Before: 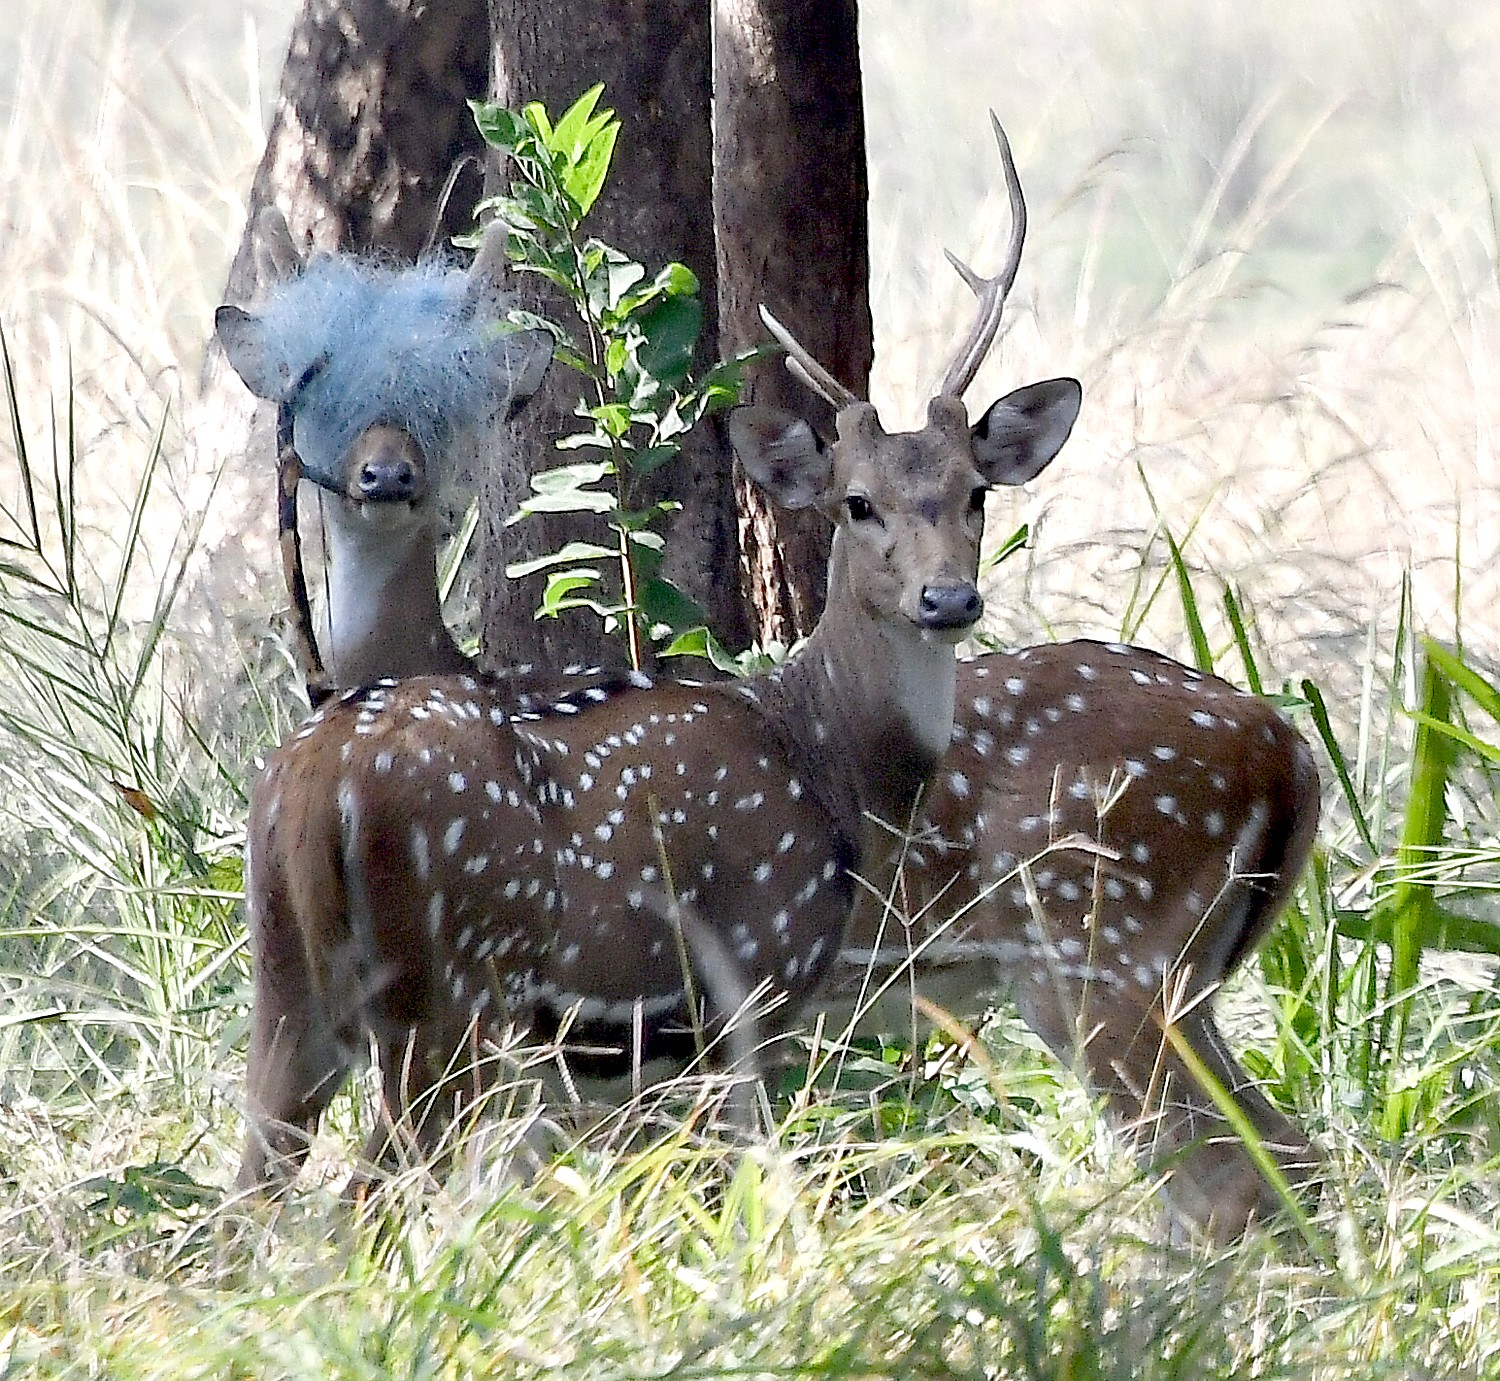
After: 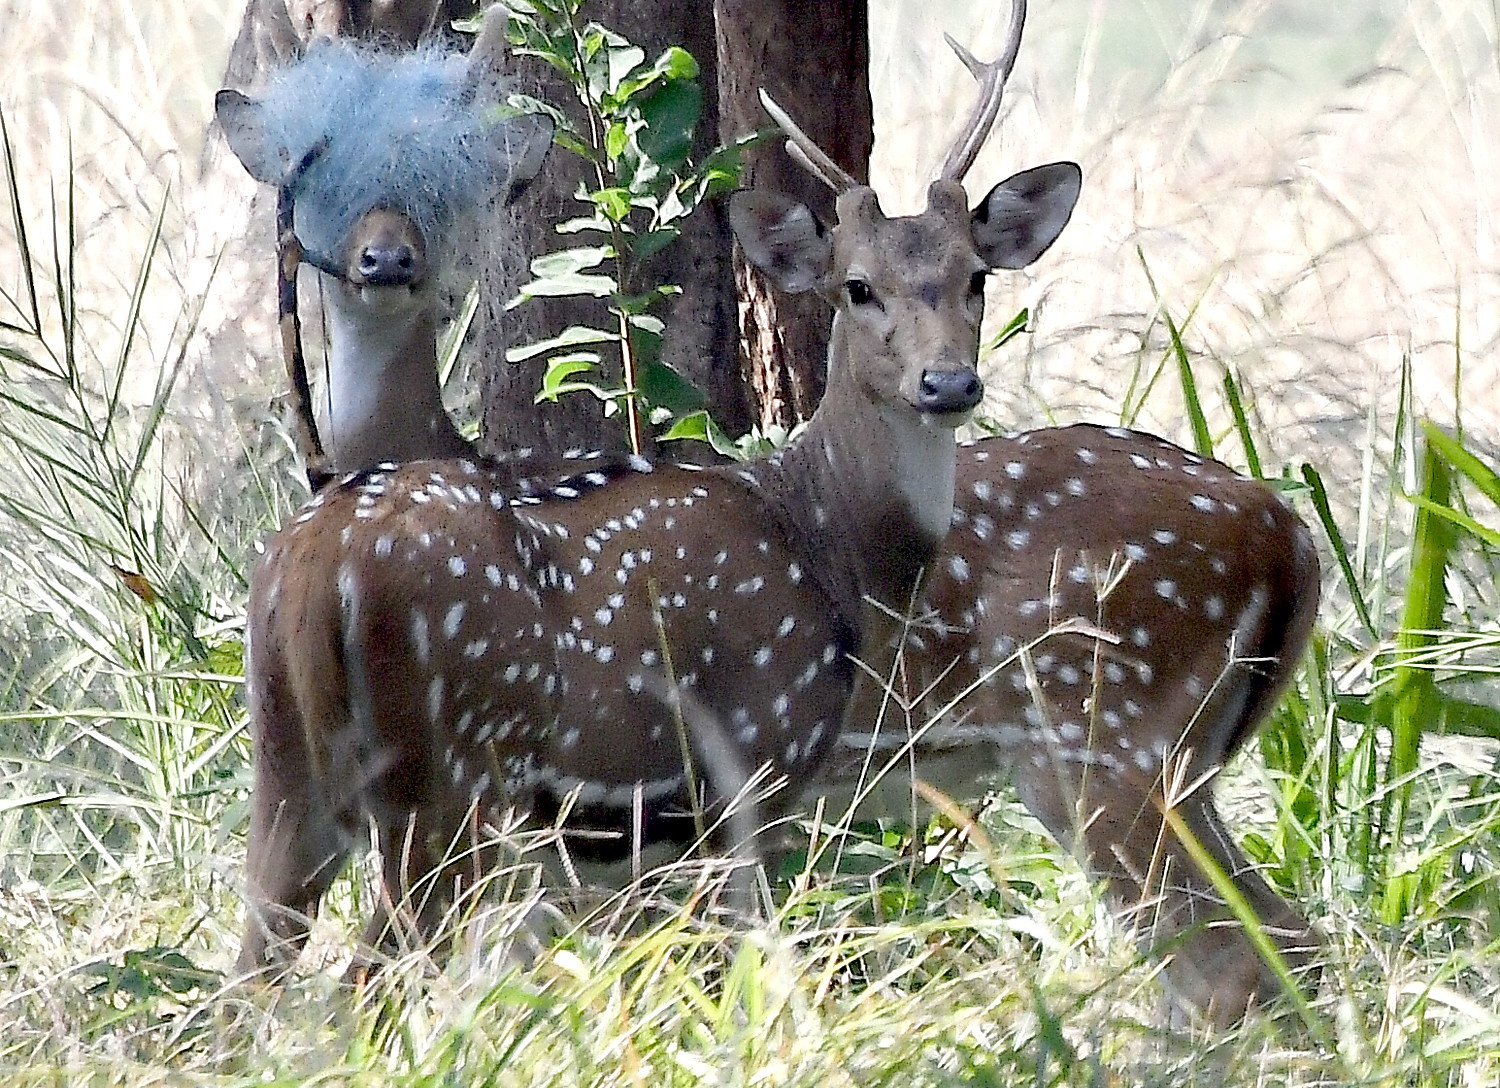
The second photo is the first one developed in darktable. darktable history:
crop and rotate: top 15.769%, bottom 5.439%
